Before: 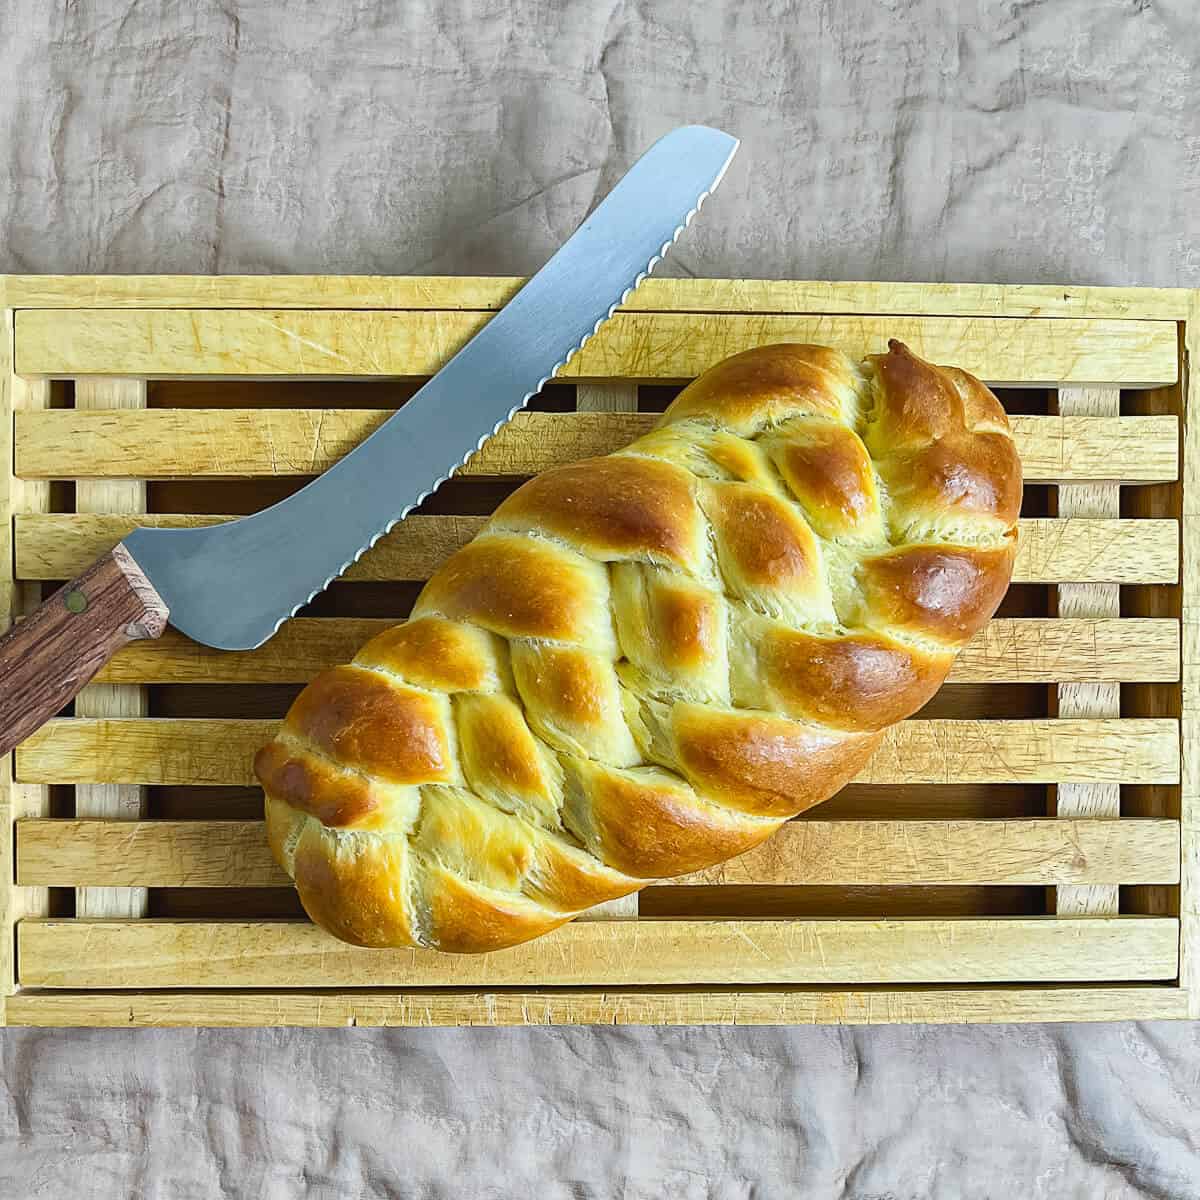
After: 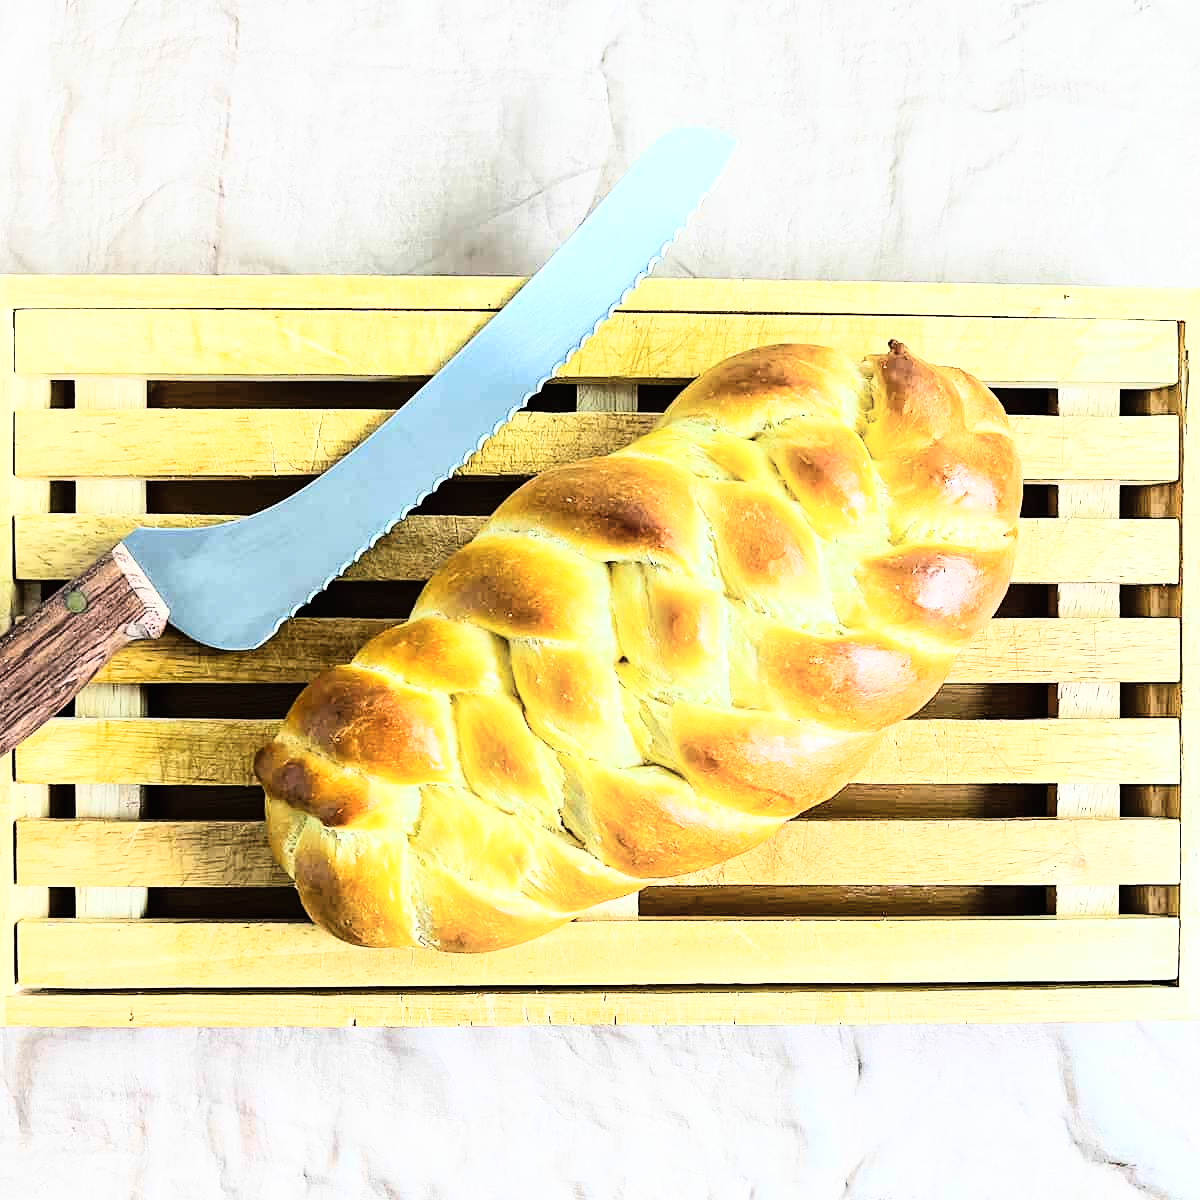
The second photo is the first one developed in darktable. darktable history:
shadows and highlights: shadows -23.08, highlights 46.15, soften with gaussian
rgb curve: curves: ch0 [(0, 0) (0.21, 0.15) (0.24, 0.21) (0.5, 0.75) (0.75, 0.96) (0.89, 0.99) (1, 1)]; ch1 [(0, 0.02) (0.21, 0.13) (0.25, 0.2) (0.5, 0.67) (0.75, 0.9) (0.89, 0.97) (1, 1)]; ch2 [(0, 0.02) (0.21, 0.13) (0.25, 0.2) (0.5, 0.67) (0.75, 0.9) (0.89, 0.97) (1, 1)], compensate middle gray true
